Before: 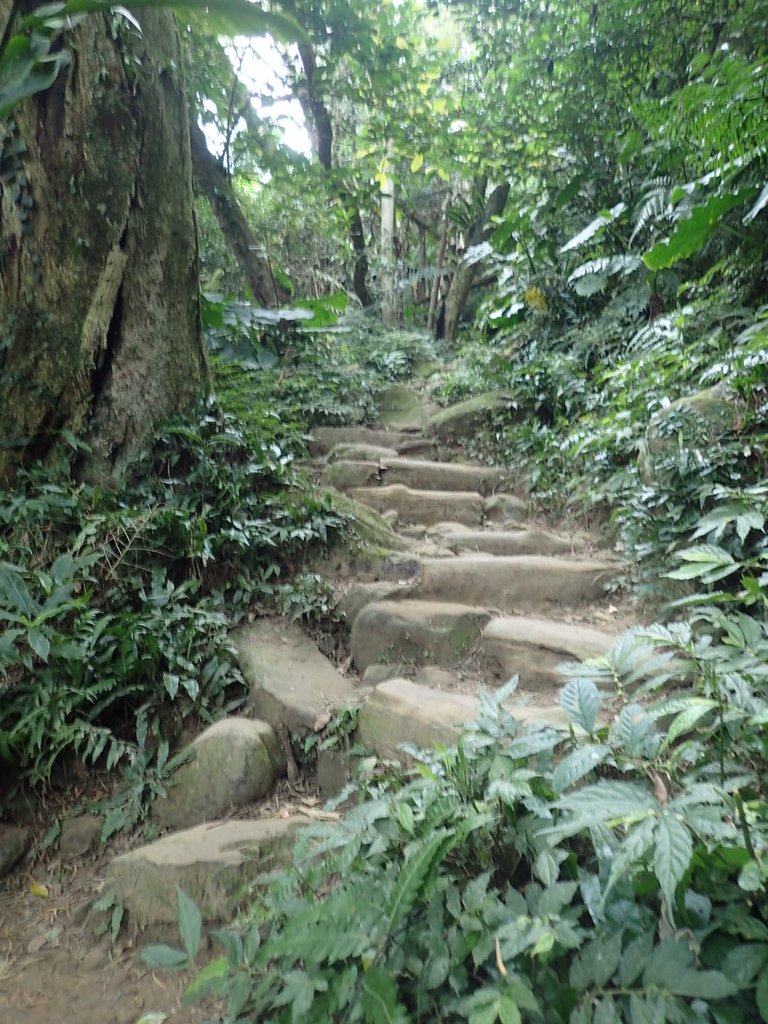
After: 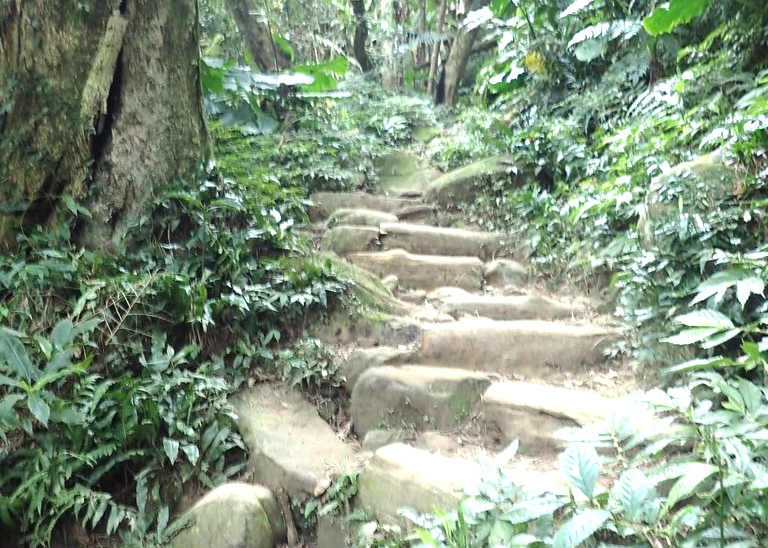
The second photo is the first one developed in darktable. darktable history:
exposure: black level correction 0, exposure 1 EV, compensate exposure bias true, compensate highlight preservation false
crop and rotate: top 23.043%, bottom 23.437%
